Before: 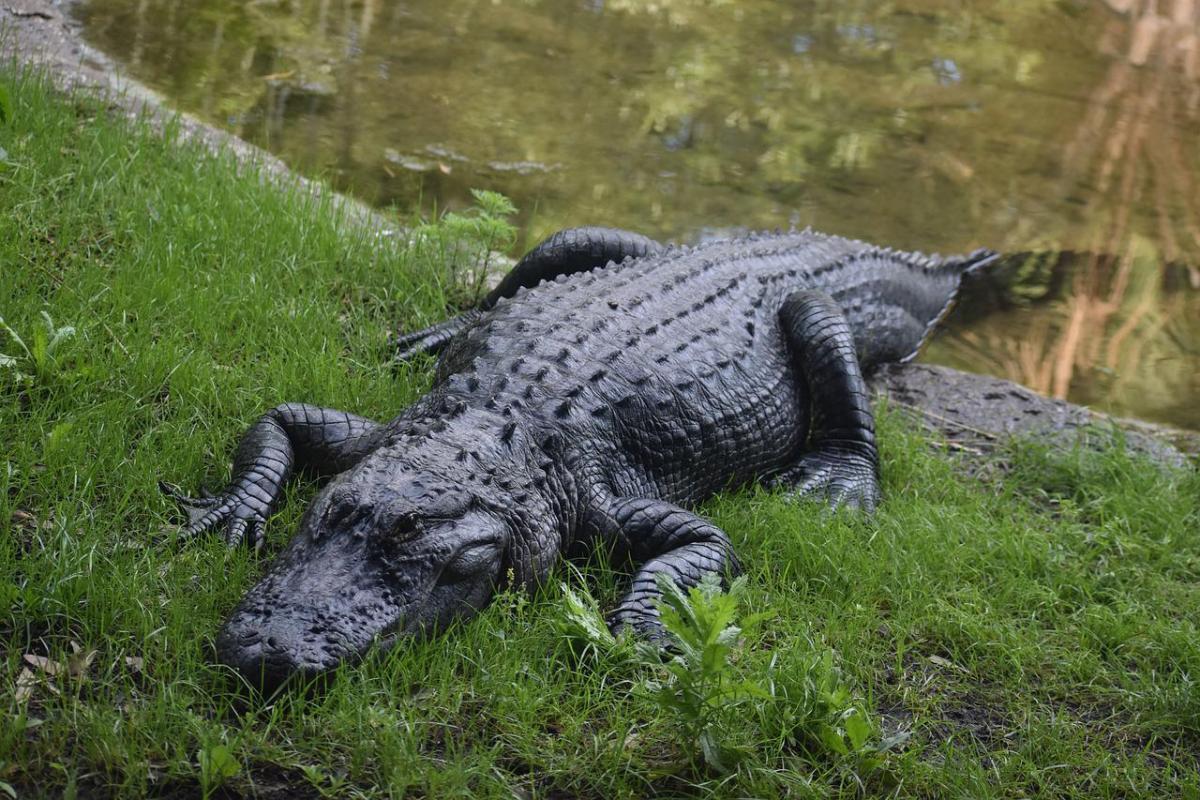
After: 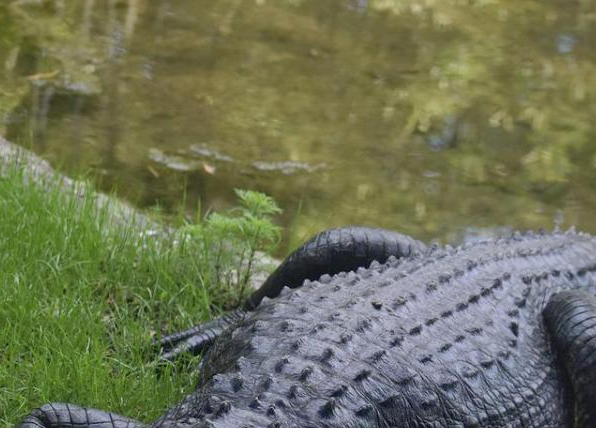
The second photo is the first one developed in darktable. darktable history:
shadows and highlights: on, module defaults
crop: left 19.712%, right 30.555%, bottom 46.462%
